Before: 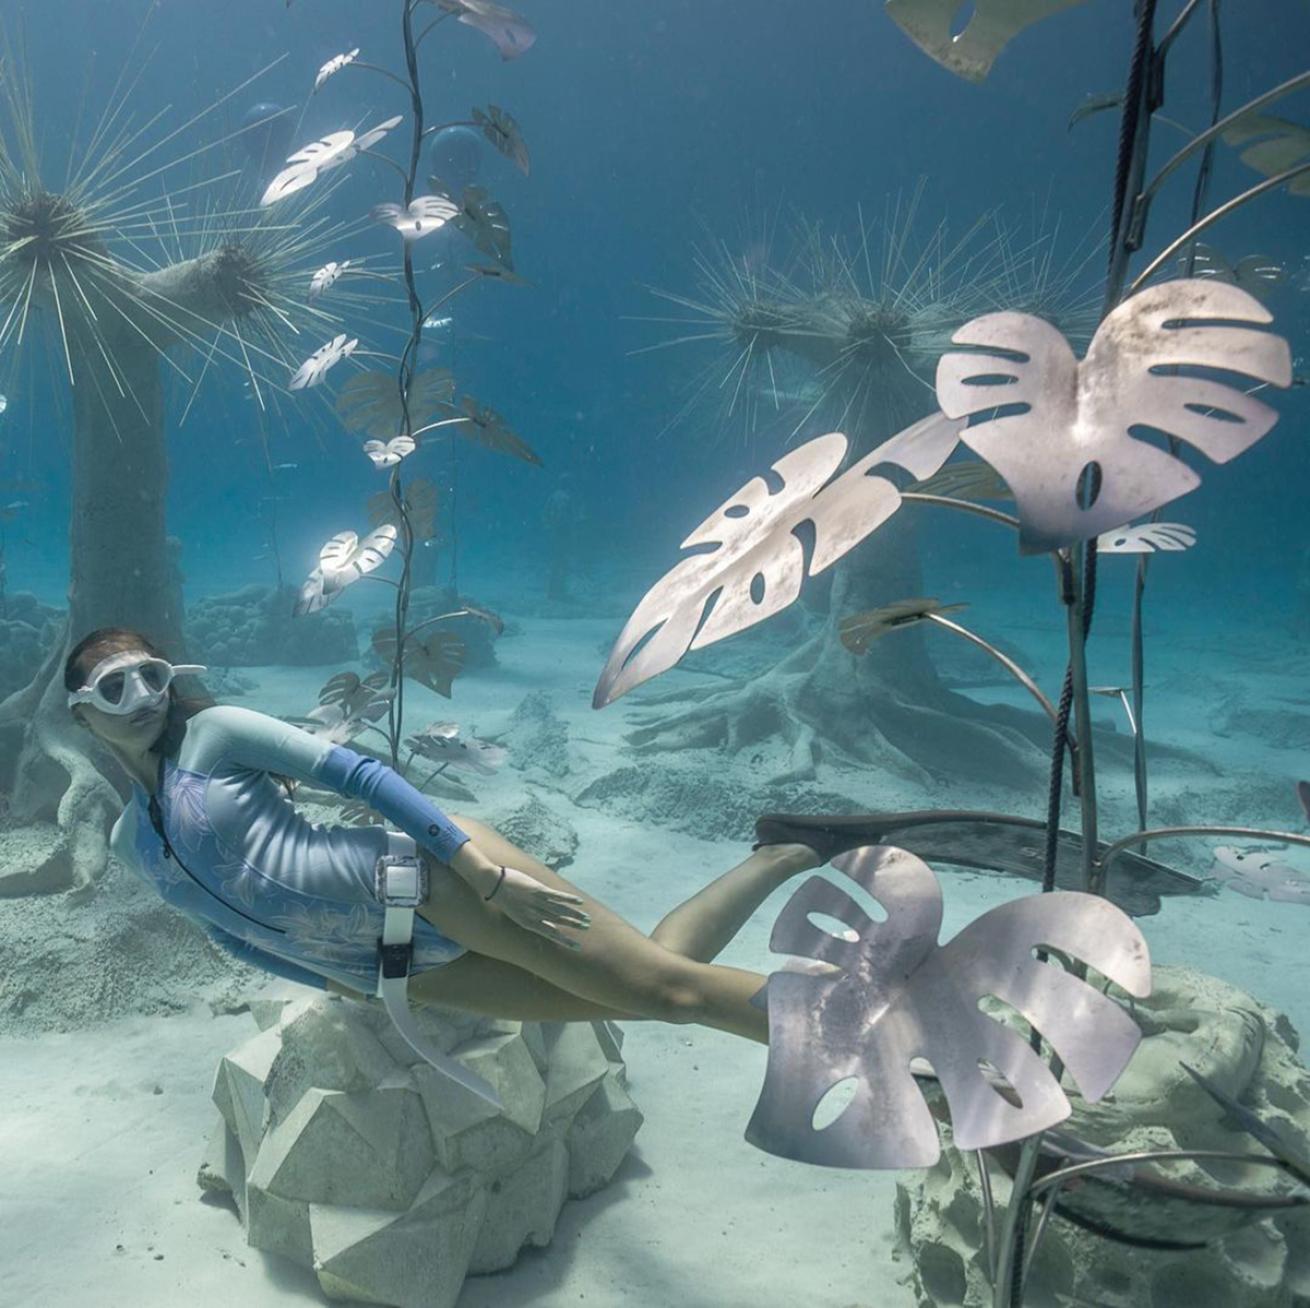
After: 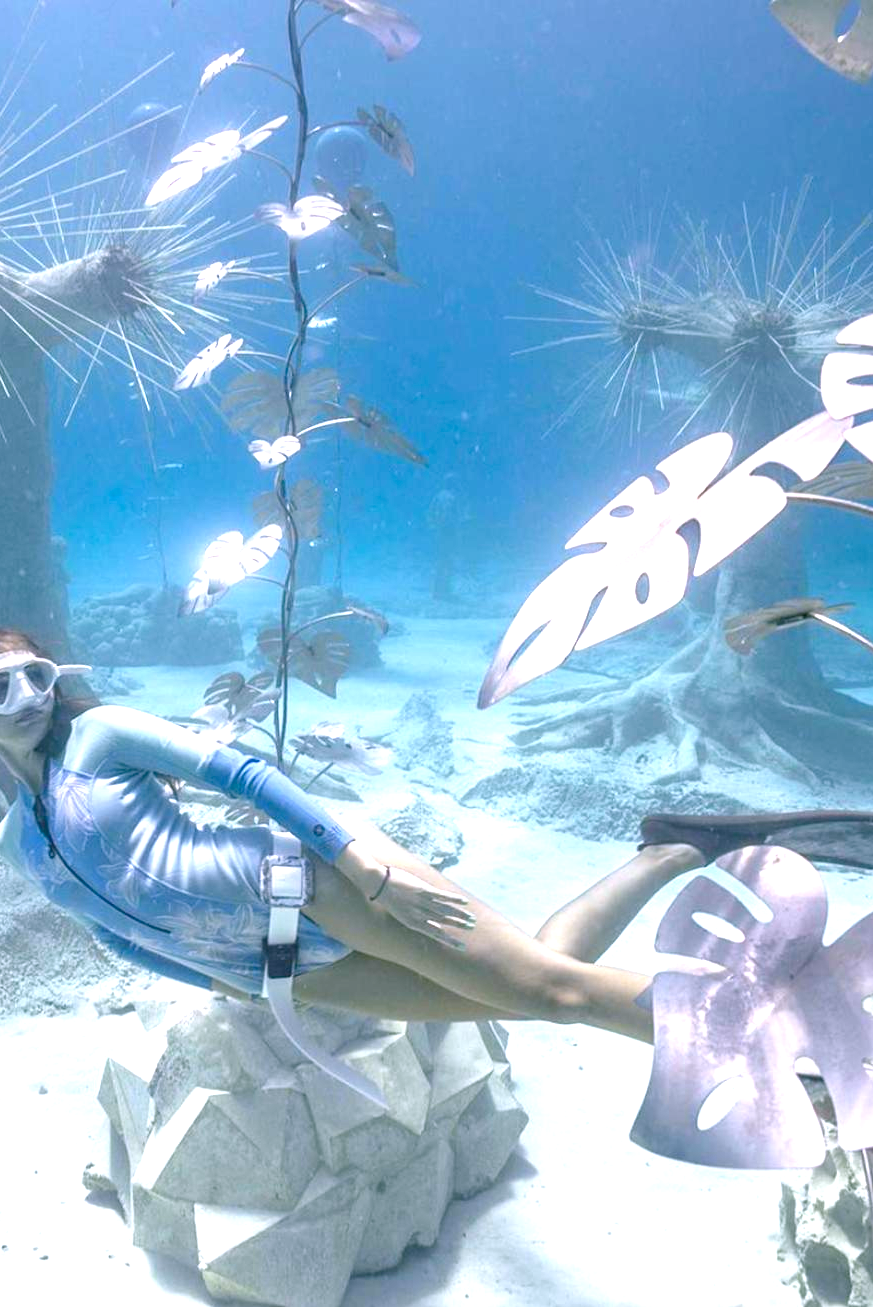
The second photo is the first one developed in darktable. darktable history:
crop and rotate: left 8.786%, right 24.548%
color balance rgb: perceptual saturation grading › global saturation 20%, perceptual saturation grading › highlights -25%, perceptual saturation grading › shadows 25%
white balance: red 1.066, blue 1.119
exposure: black level correction 0, exposure 1.2 EV, compensate exposure bias true, compensate highlight preservation false
